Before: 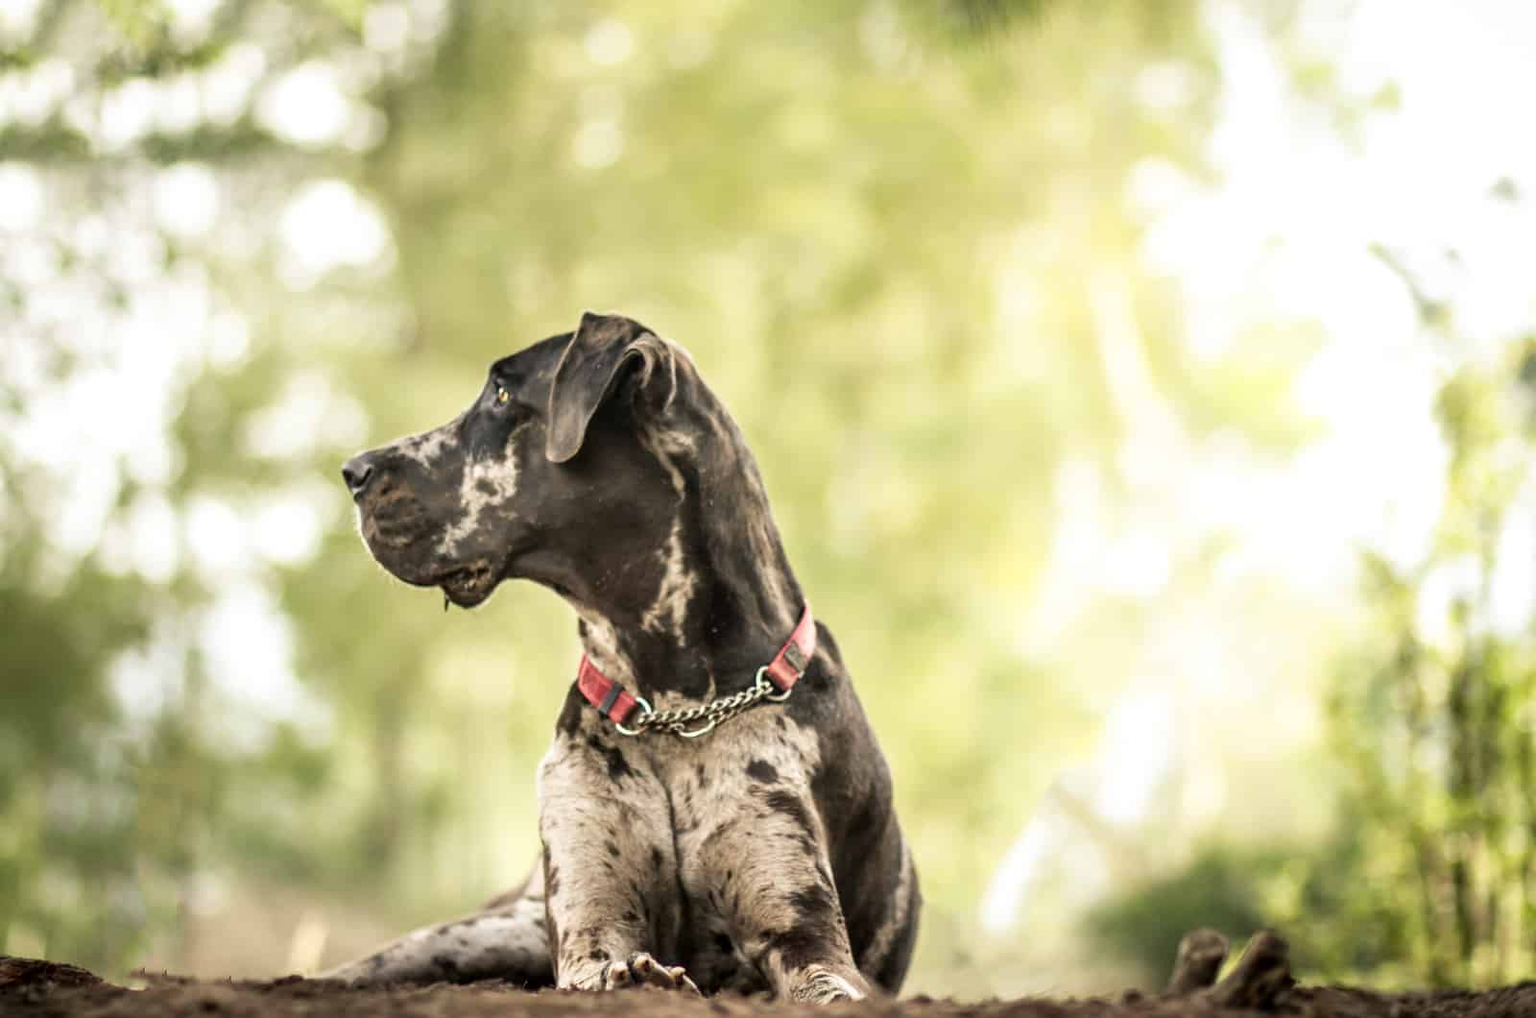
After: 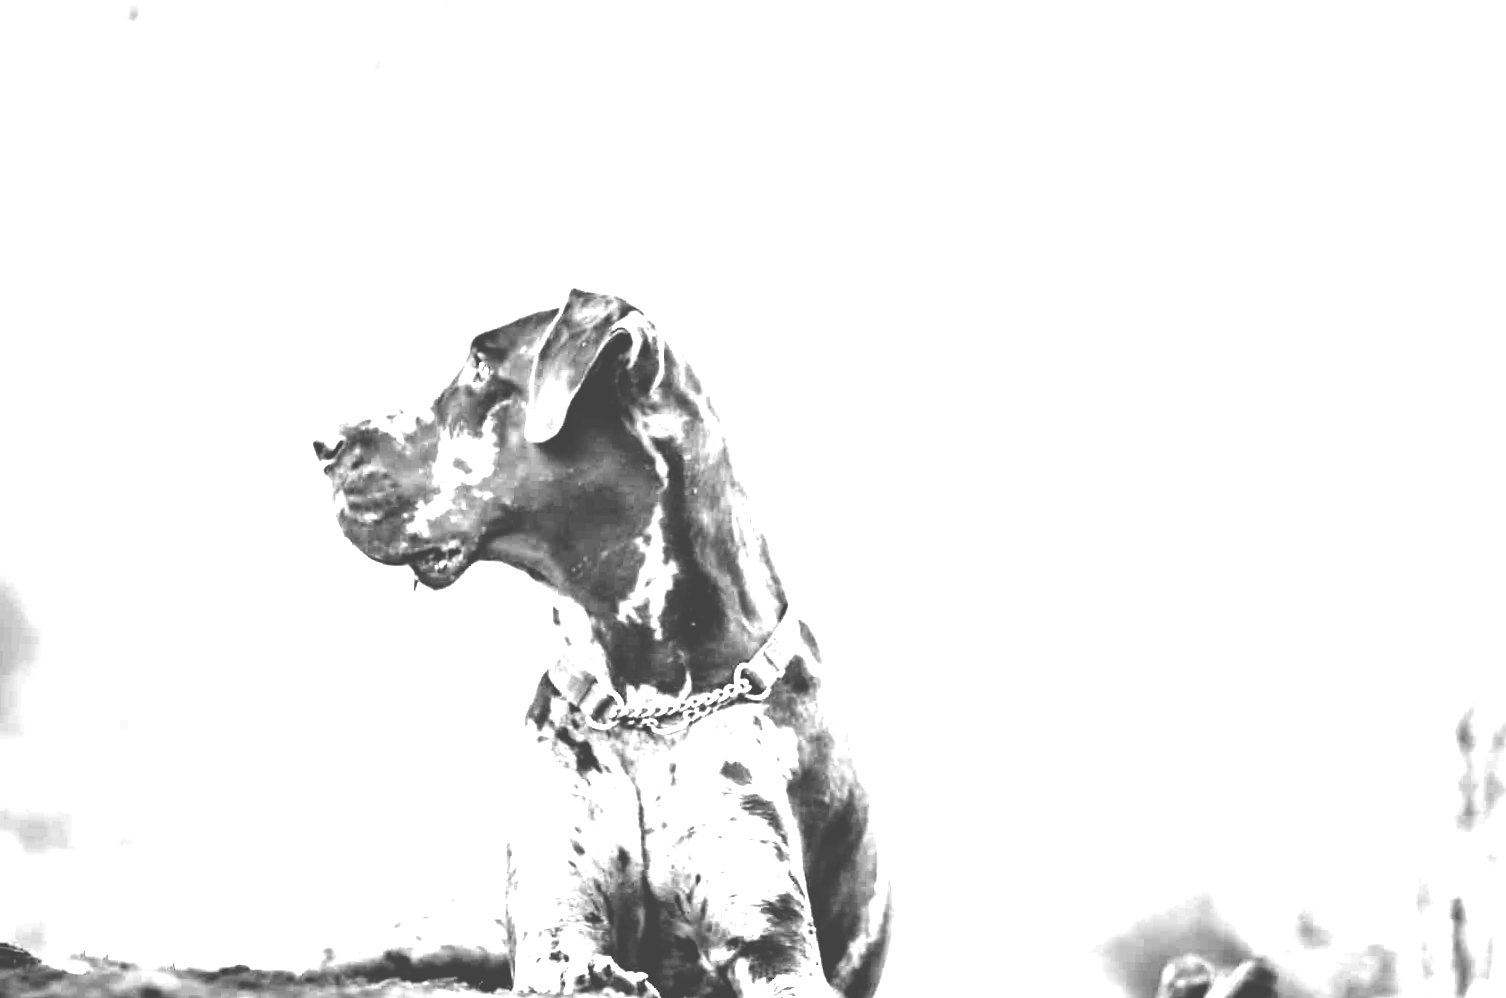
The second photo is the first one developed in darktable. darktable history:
monochrome: on, module defaults
levels: levels [0.012, 0.367, 0.697]
exposure: compensate highlight preservation false
velvia: strength 32%, mid-tones bias 0.2
crop and rotate: angle -2.38°
colorize: hue 28.8°, source mix 100%
sigmoid: contrast 1.6, skew -0.2, preserve hue 0%, red attenuation 0.1, red rotation 0.035, green attenuation 0.1, green rotation -0.017, blue attenuation 0.15, blue rotation -0.052, base primaries Rec2020
